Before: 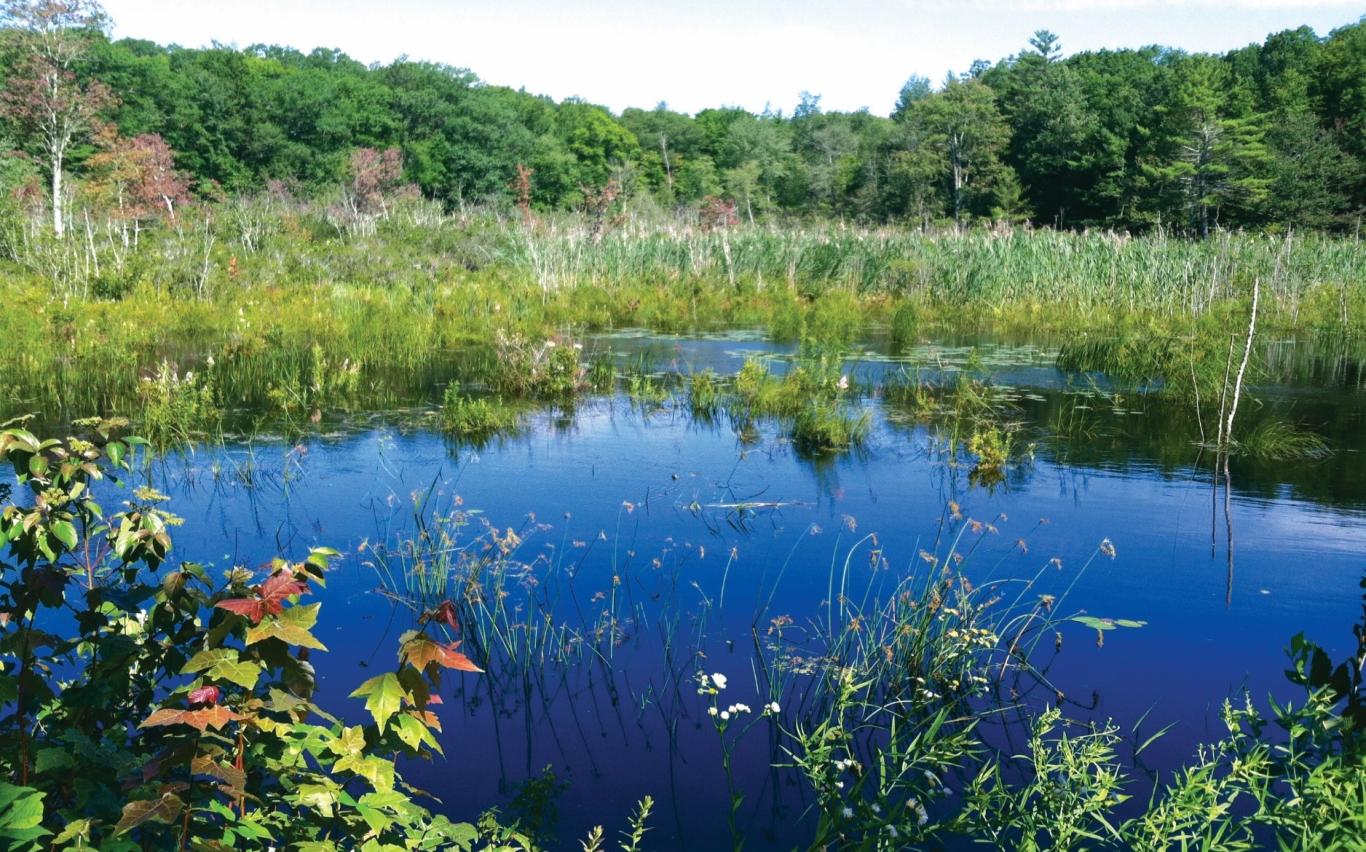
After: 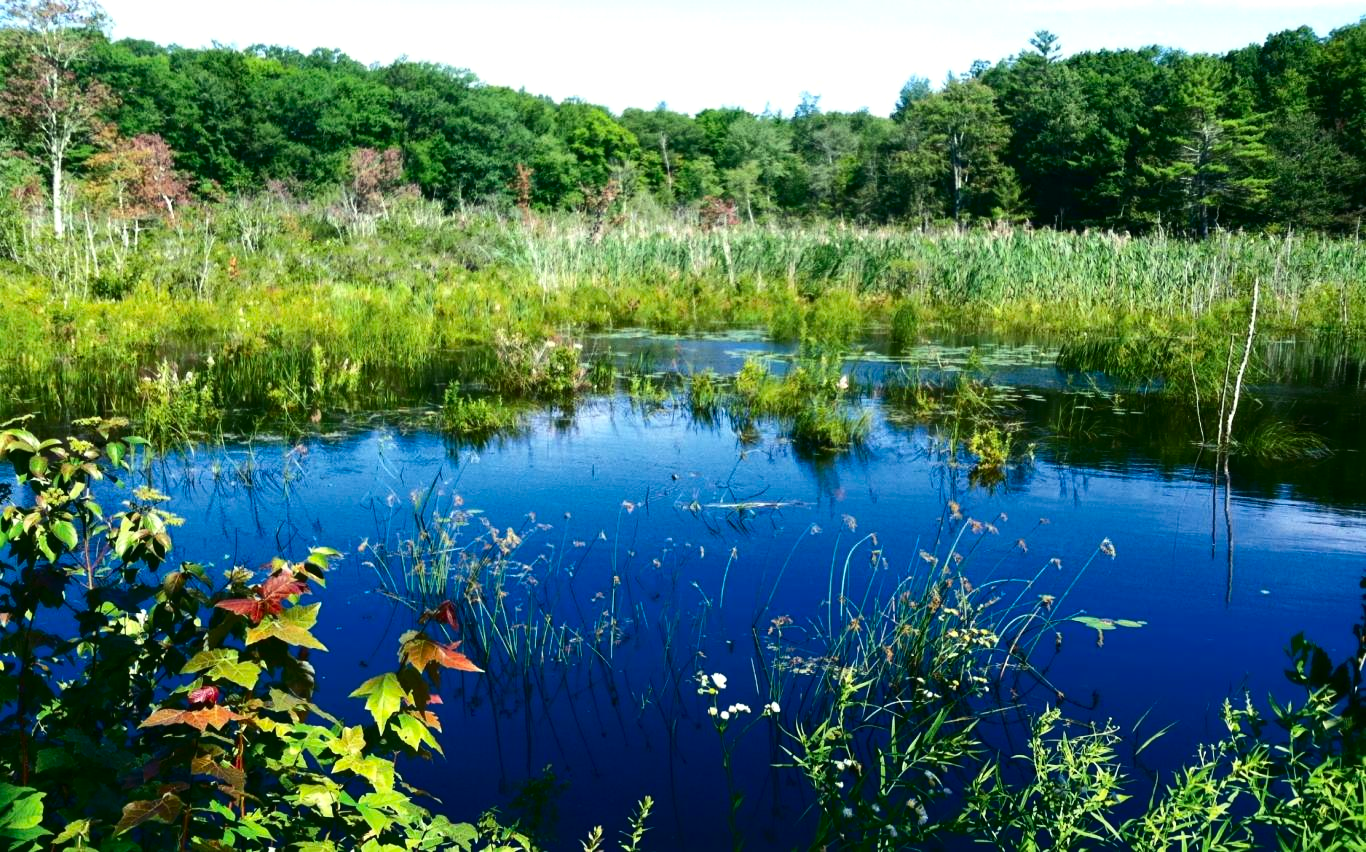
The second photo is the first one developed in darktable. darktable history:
color correction: highlights a* -4.73, highlights b* 5.06, saturation 0.97
contrast brightness saturation: contrast 0.21, brightness -0.11, saturation 0.21
exposure: exposure 0.2 EV, compensate highlight preservation false
